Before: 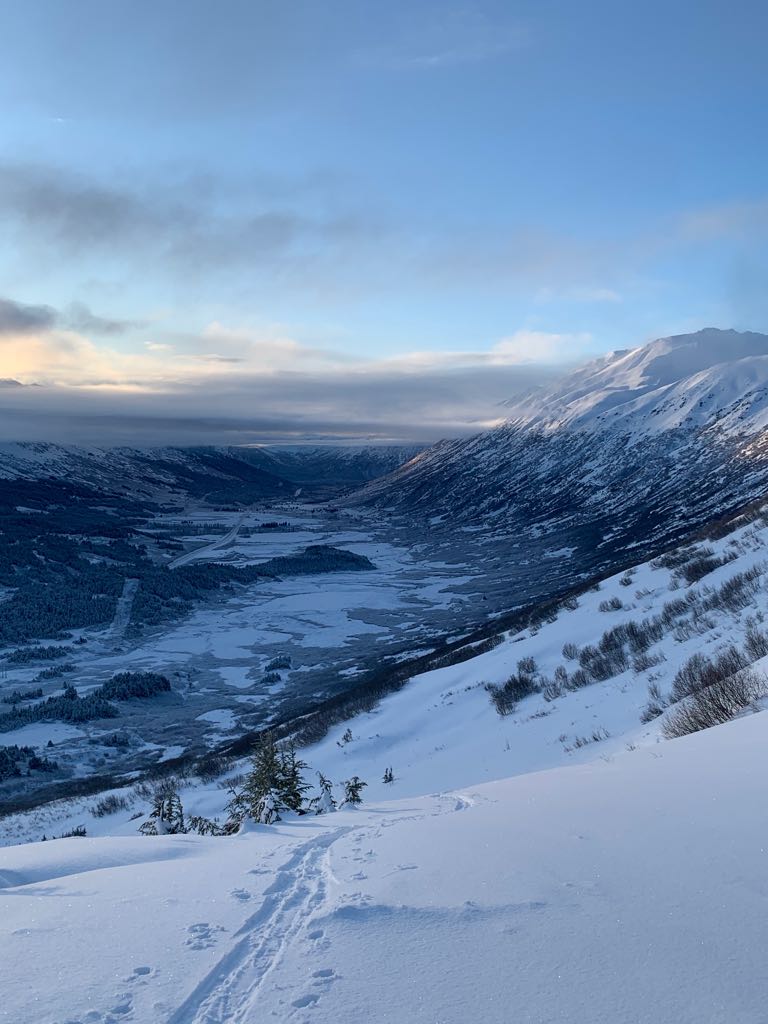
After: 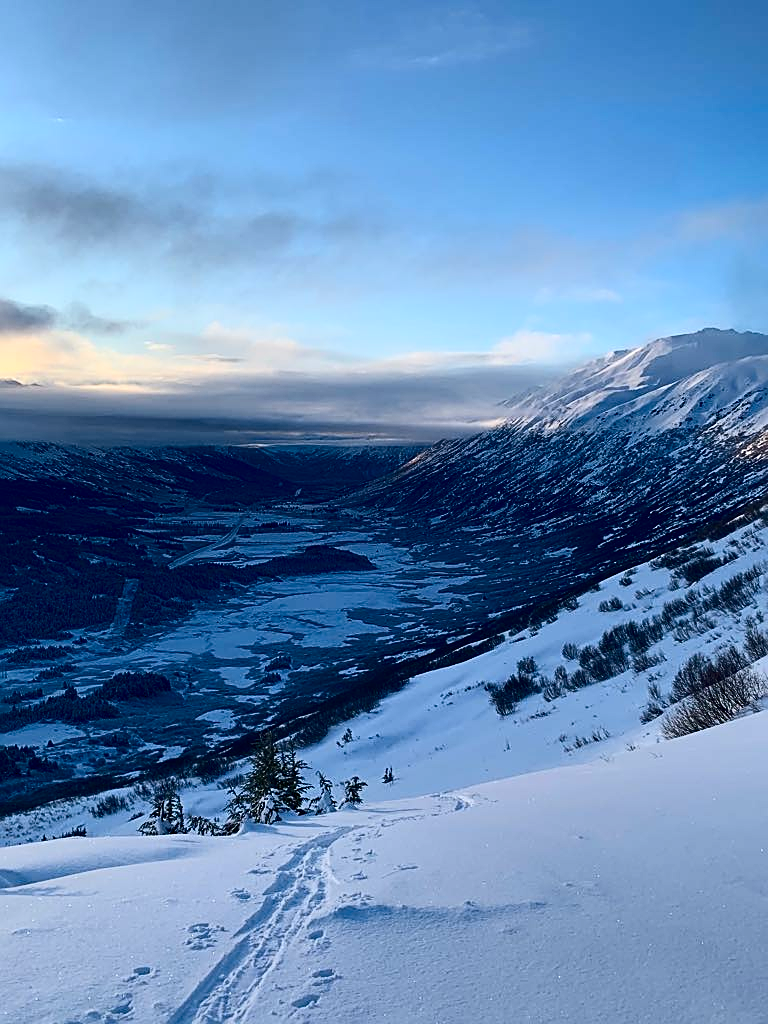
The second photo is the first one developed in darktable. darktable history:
sharpen: amount 0.6
contrast brightness saturation: contrast 0.22, brightness -0.19, saturation 0.24
base curve: curves: ch0 [(0, 0) (0.472, 0.508) (1, 1)]
